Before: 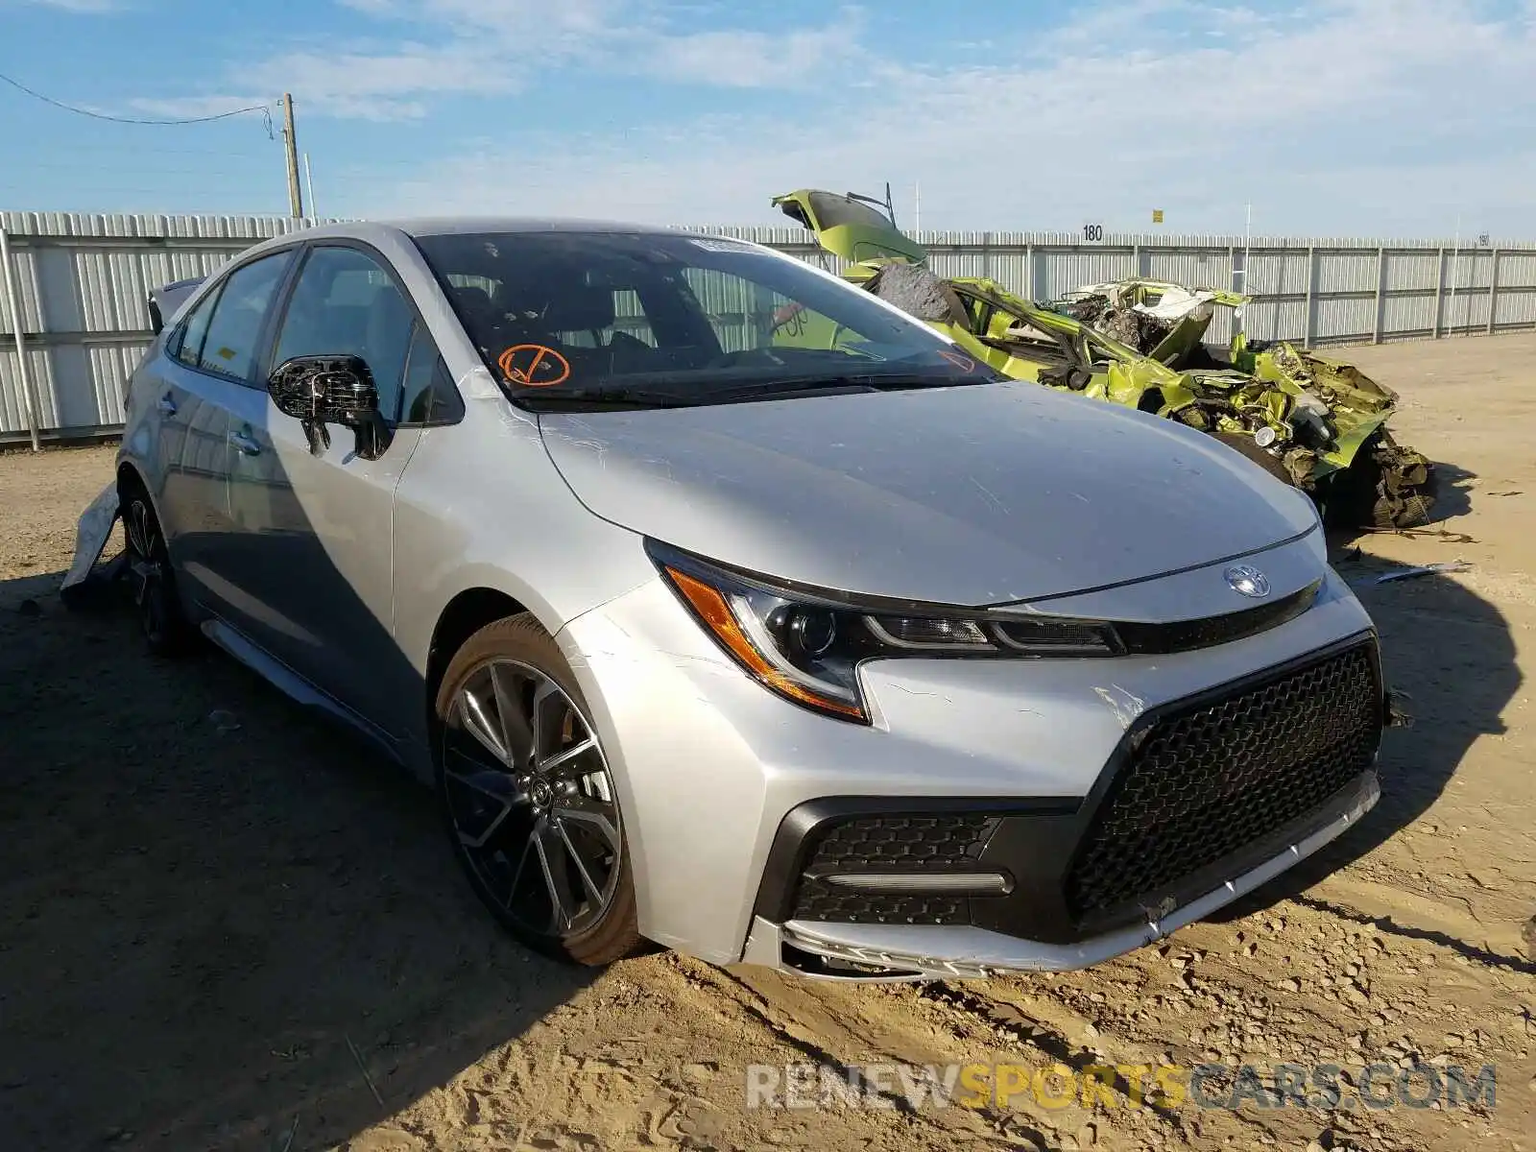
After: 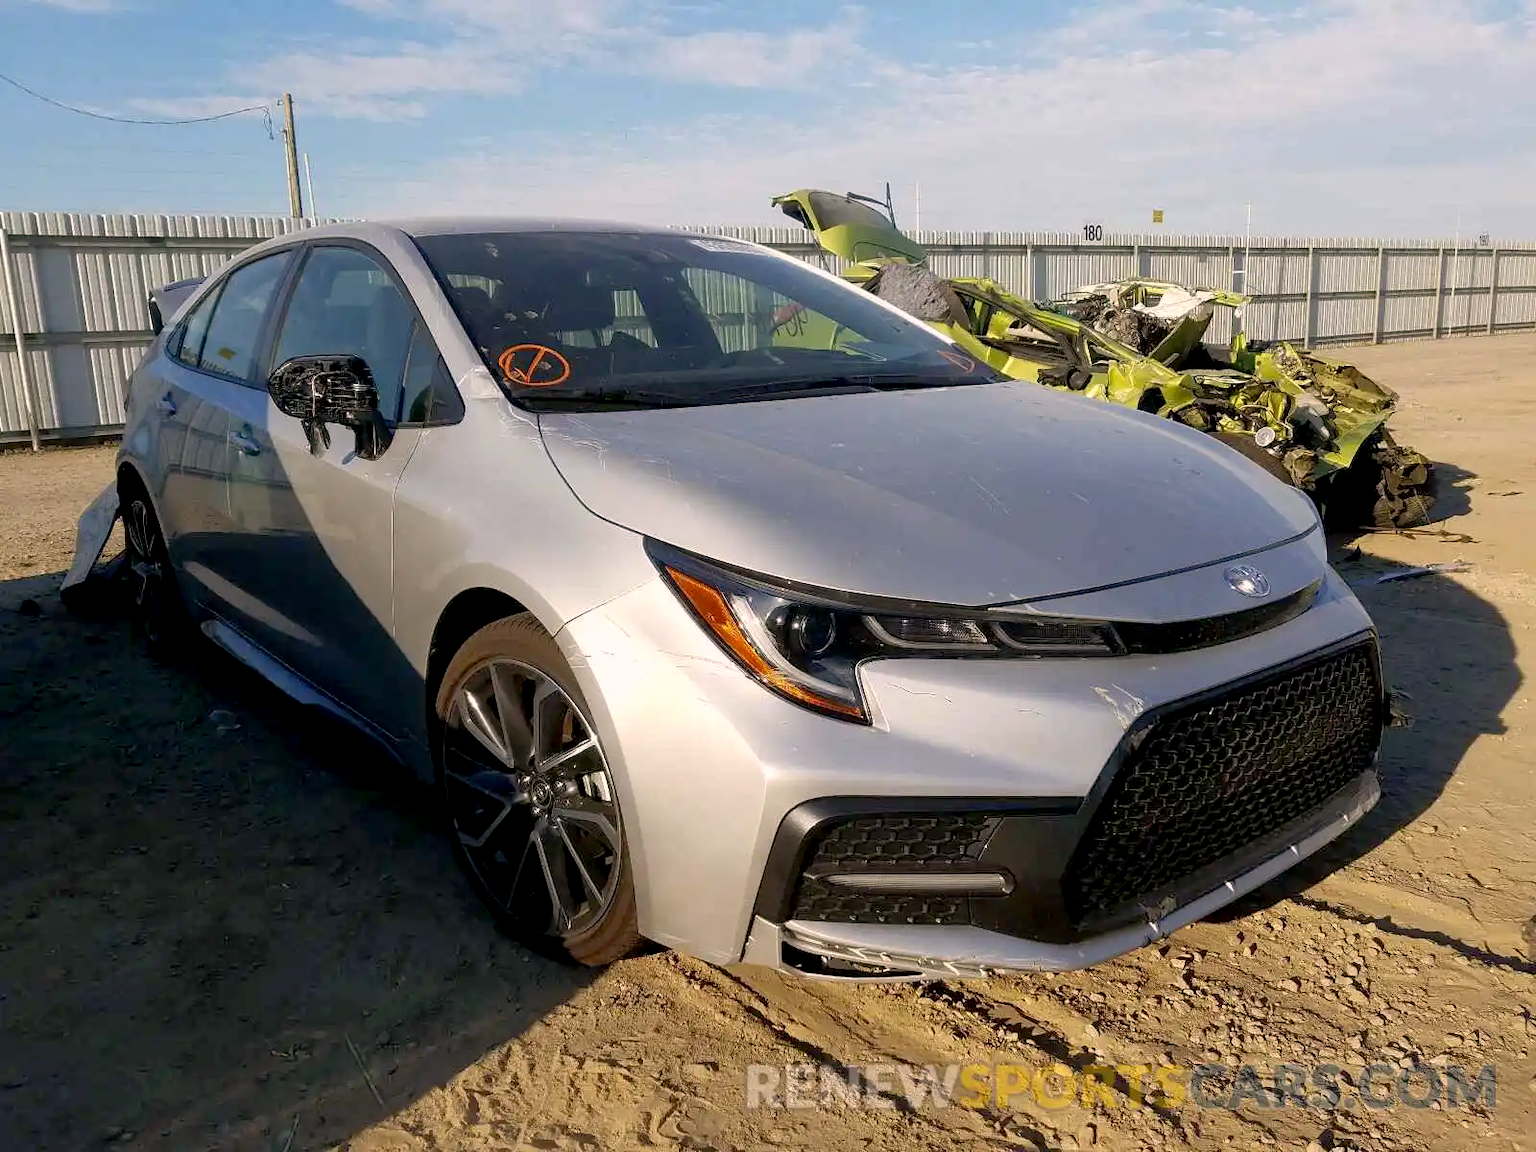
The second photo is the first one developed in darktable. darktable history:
exposure: black level correction 0.004, exposure 0.014 EV, compensate highlight preservation false
color correction: highlights a* 5.81, highlights b* 4.84
shadows and highlights: shadows 43.06, highlights 6.94
